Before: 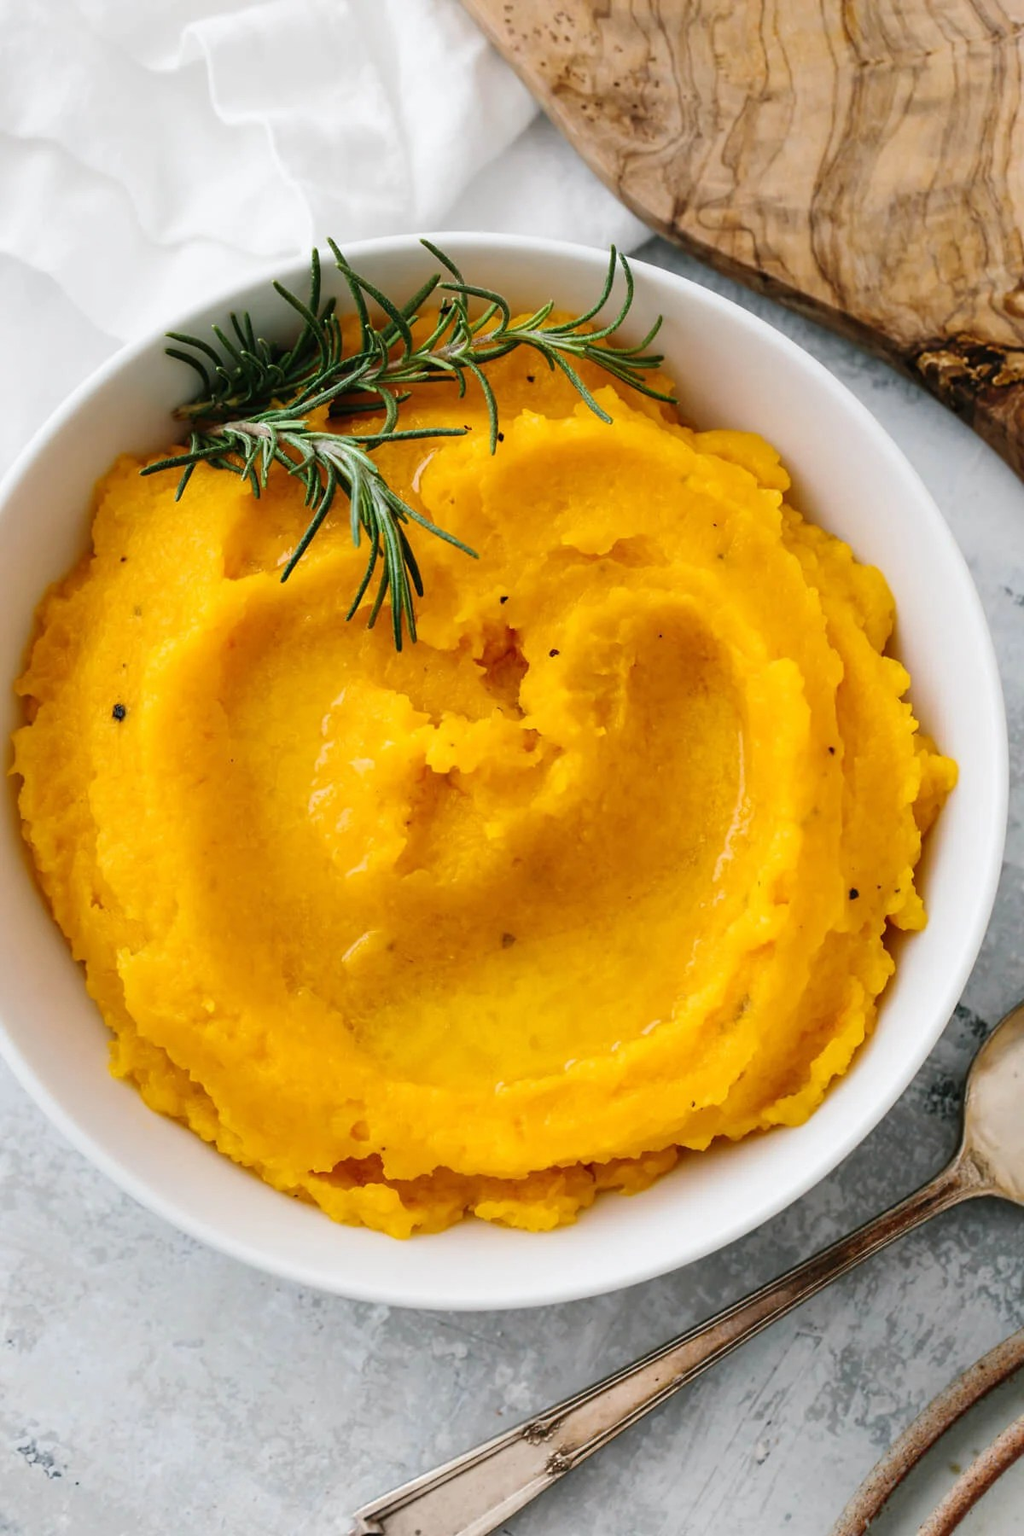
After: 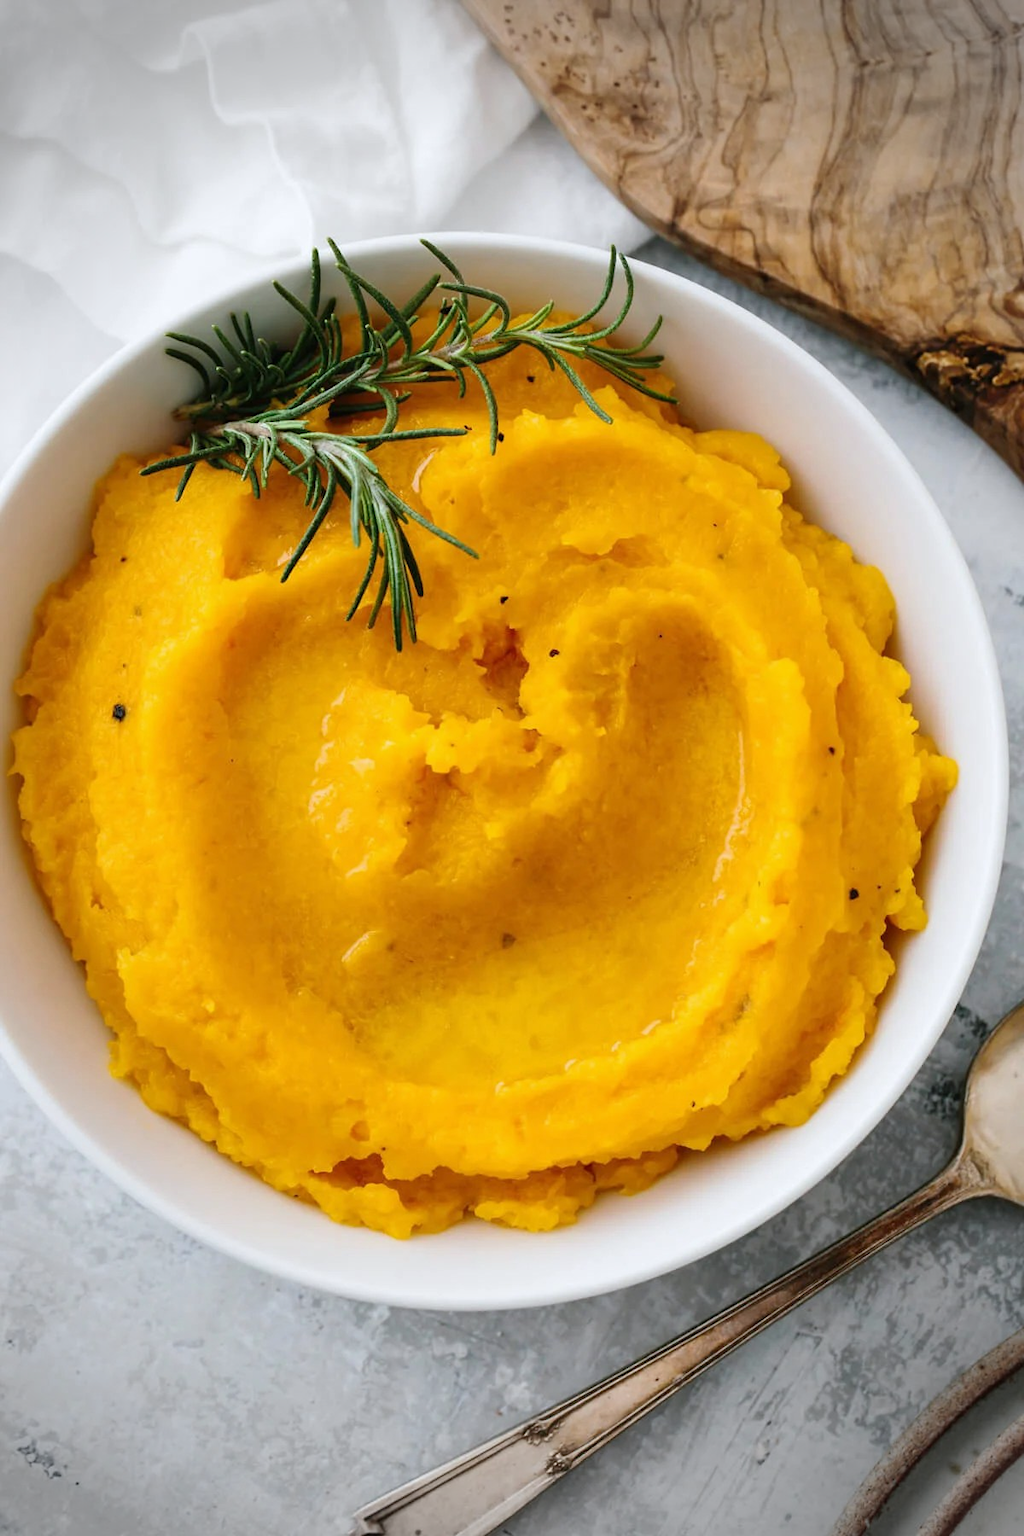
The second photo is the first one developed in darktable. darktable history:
base curve: preserve colors none
white balance: red 0.988, blue 1.017
vignetting: fall-off radius 31.48%, brightness -0.472
